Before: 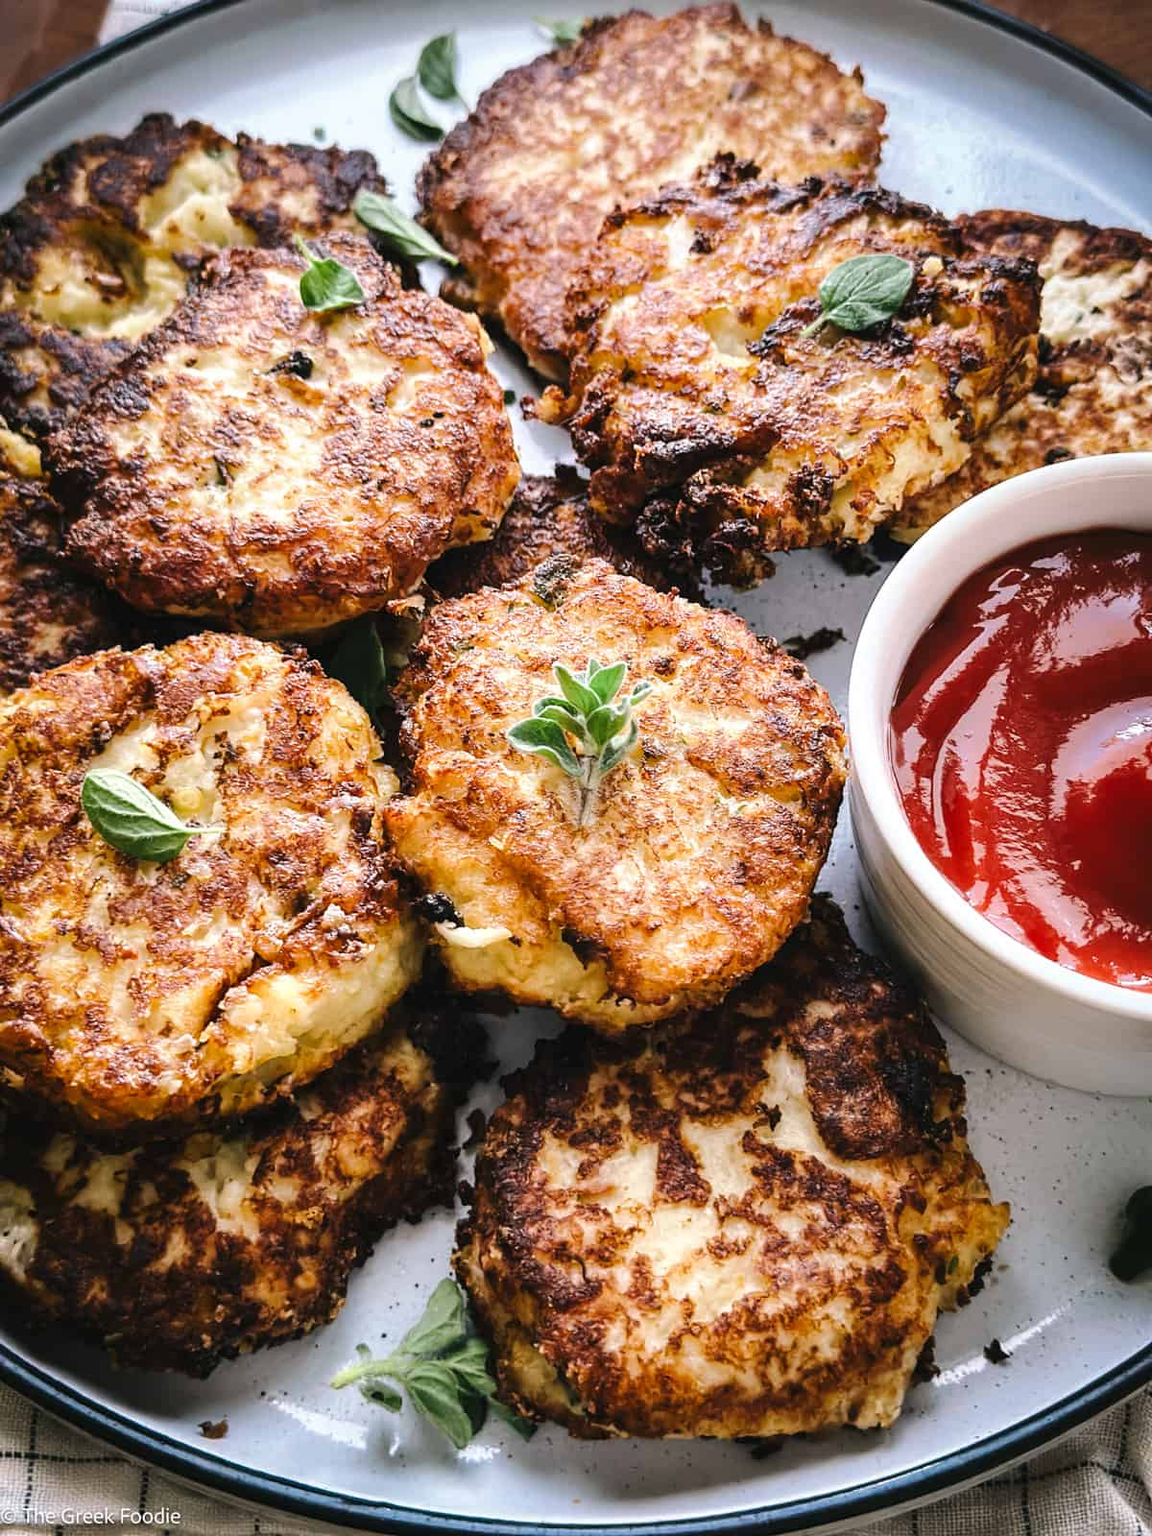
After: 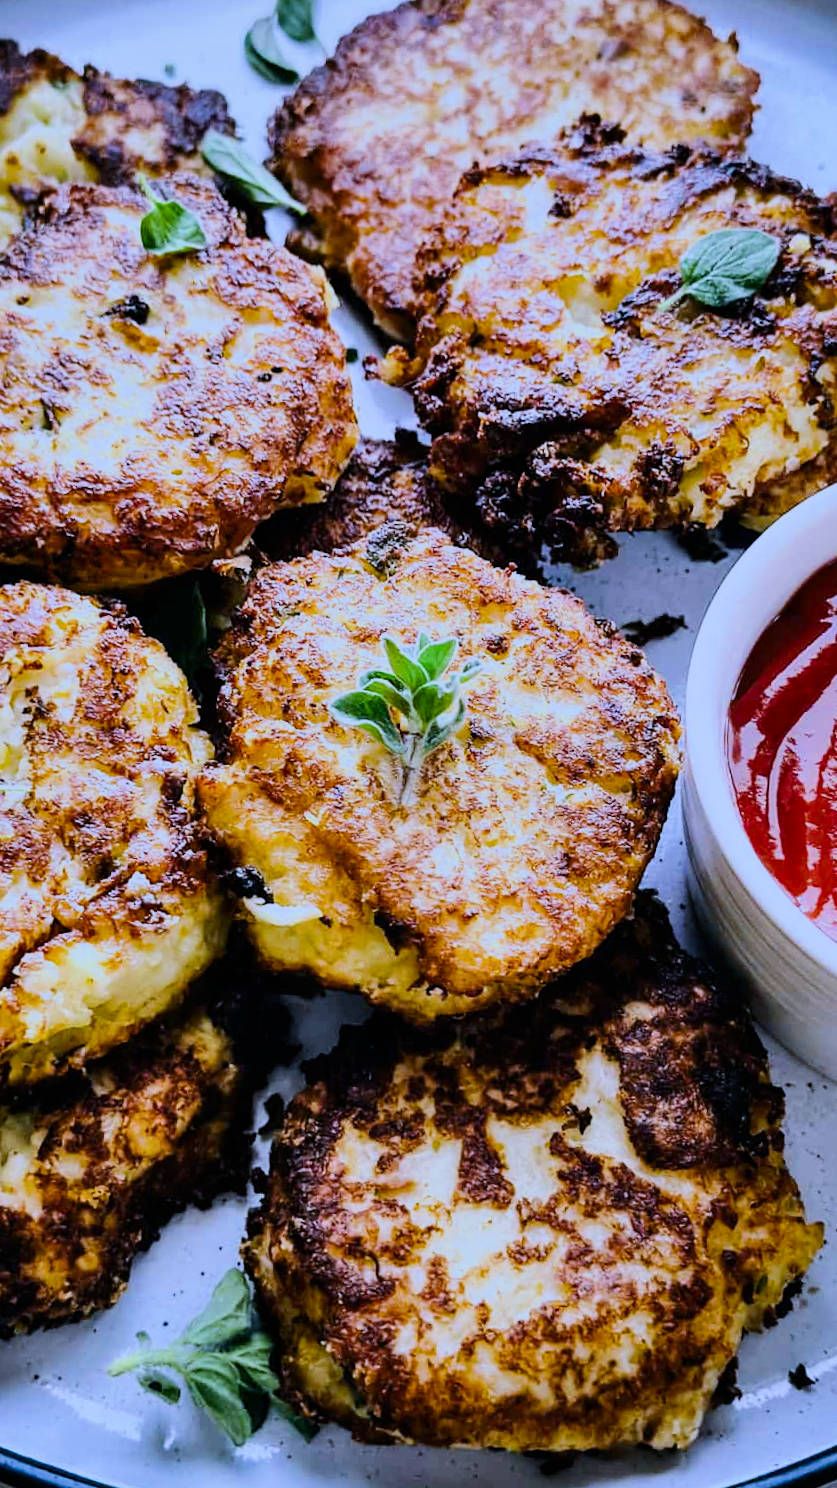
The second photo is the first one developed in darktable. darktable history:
crop and rotate: angle -3.27°, left 14.277%, top 0.028%, right 10.766%, bottom 0.028%
contrast brightness saturation: contrast 0.15, brightness -0.01, saturation 0.1
color balance rgb: perceptual saturation grading › global saturation 20%, global vibrance 20%
white balance: red 0.871, blue 1.249
color zones: curves: ch1 [(0, 0.469) (0.01, 0.469) (0.12, 0.446) (0.248, 0.469) (0.5, 0.5) (0.748, 0.5) (0.99, 0.469) (1, 0.469)]
shadows and highlights: soften with gaussian
filmic rgb: black relative exposure -7.65 EV, white relative exposure 4.56 EV, hardness 3.61, contrast 1.05
